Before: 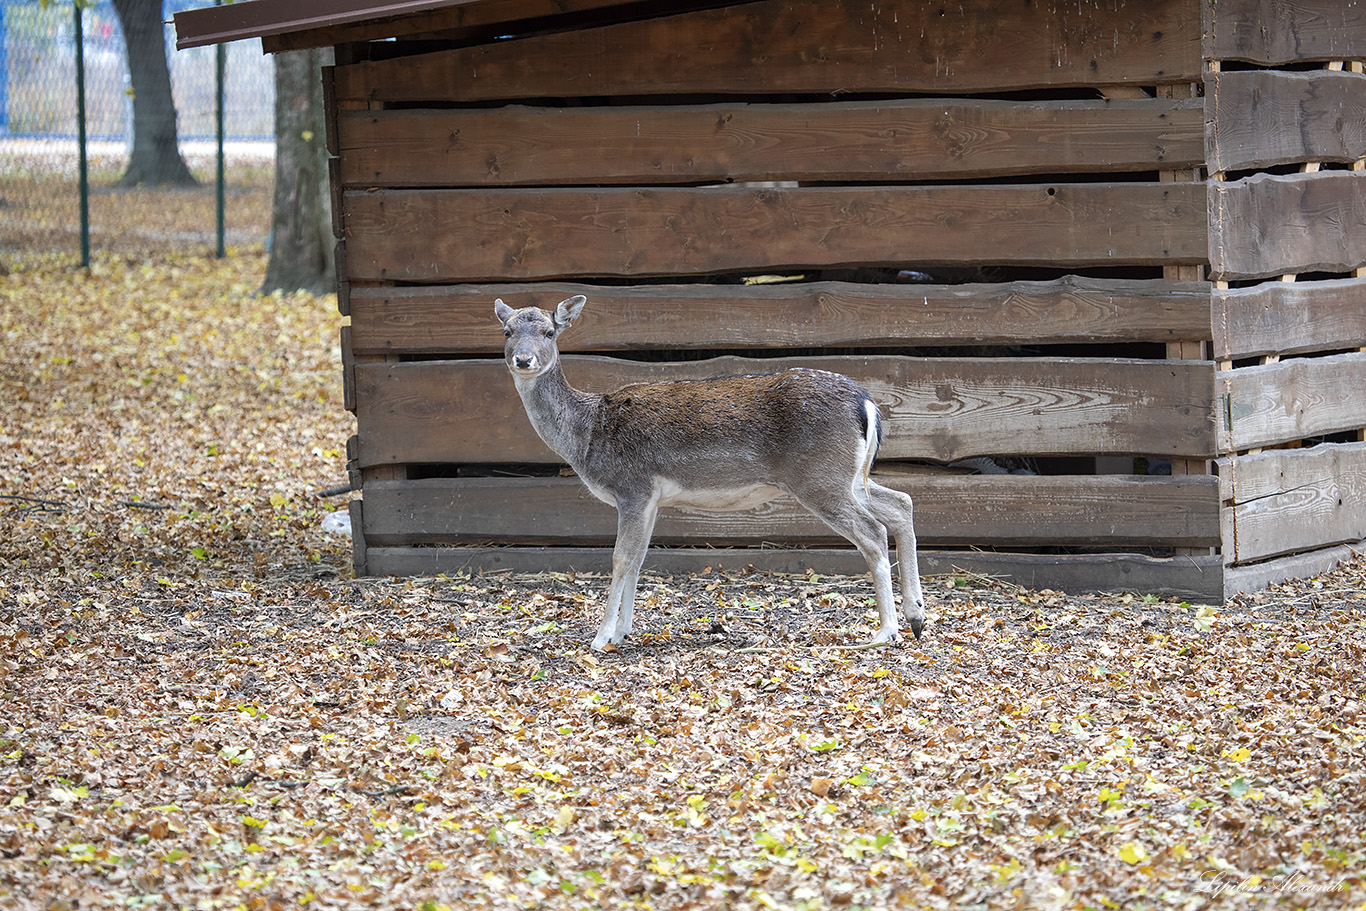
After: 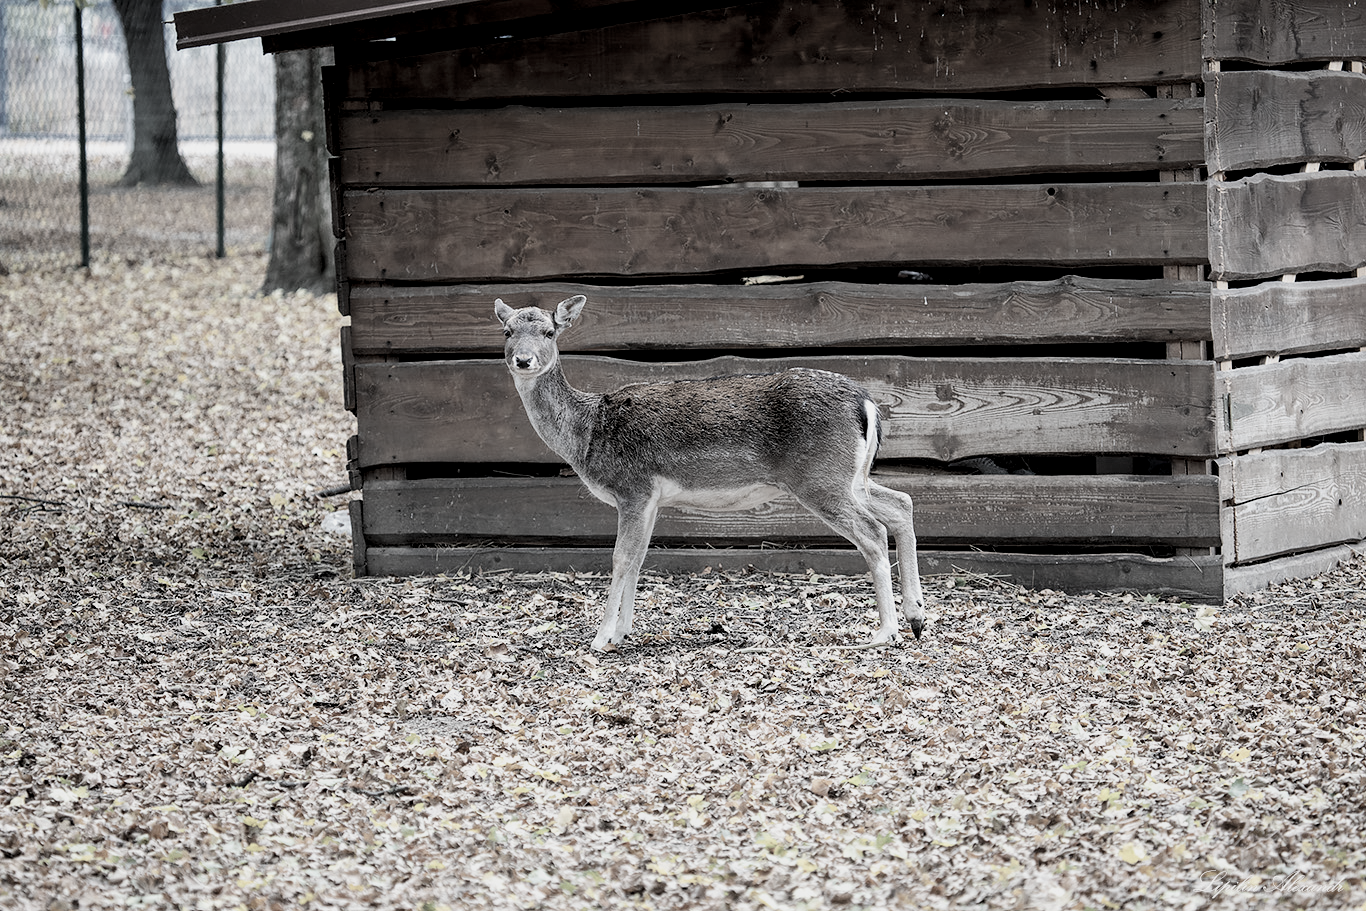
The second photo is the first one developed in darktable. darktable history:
local contrast: highlights 107%, shadows 101%, detail 119%, midtone range 0.2
contrast brightness saturation: contrast 0.149, brightness -0.01, saturation 0.101
color correction: highlights b* 0.043, saturation 0.228
filmic rgb: black relative exposure -7.72 EV, white relative exposure 4.39 EV, target black luminance 0%, hardness 3.76, latitude 50.81%, contrast 1.067, highlights saturation mix 8.69%, shadows ↔ highlights balance -0.245%
